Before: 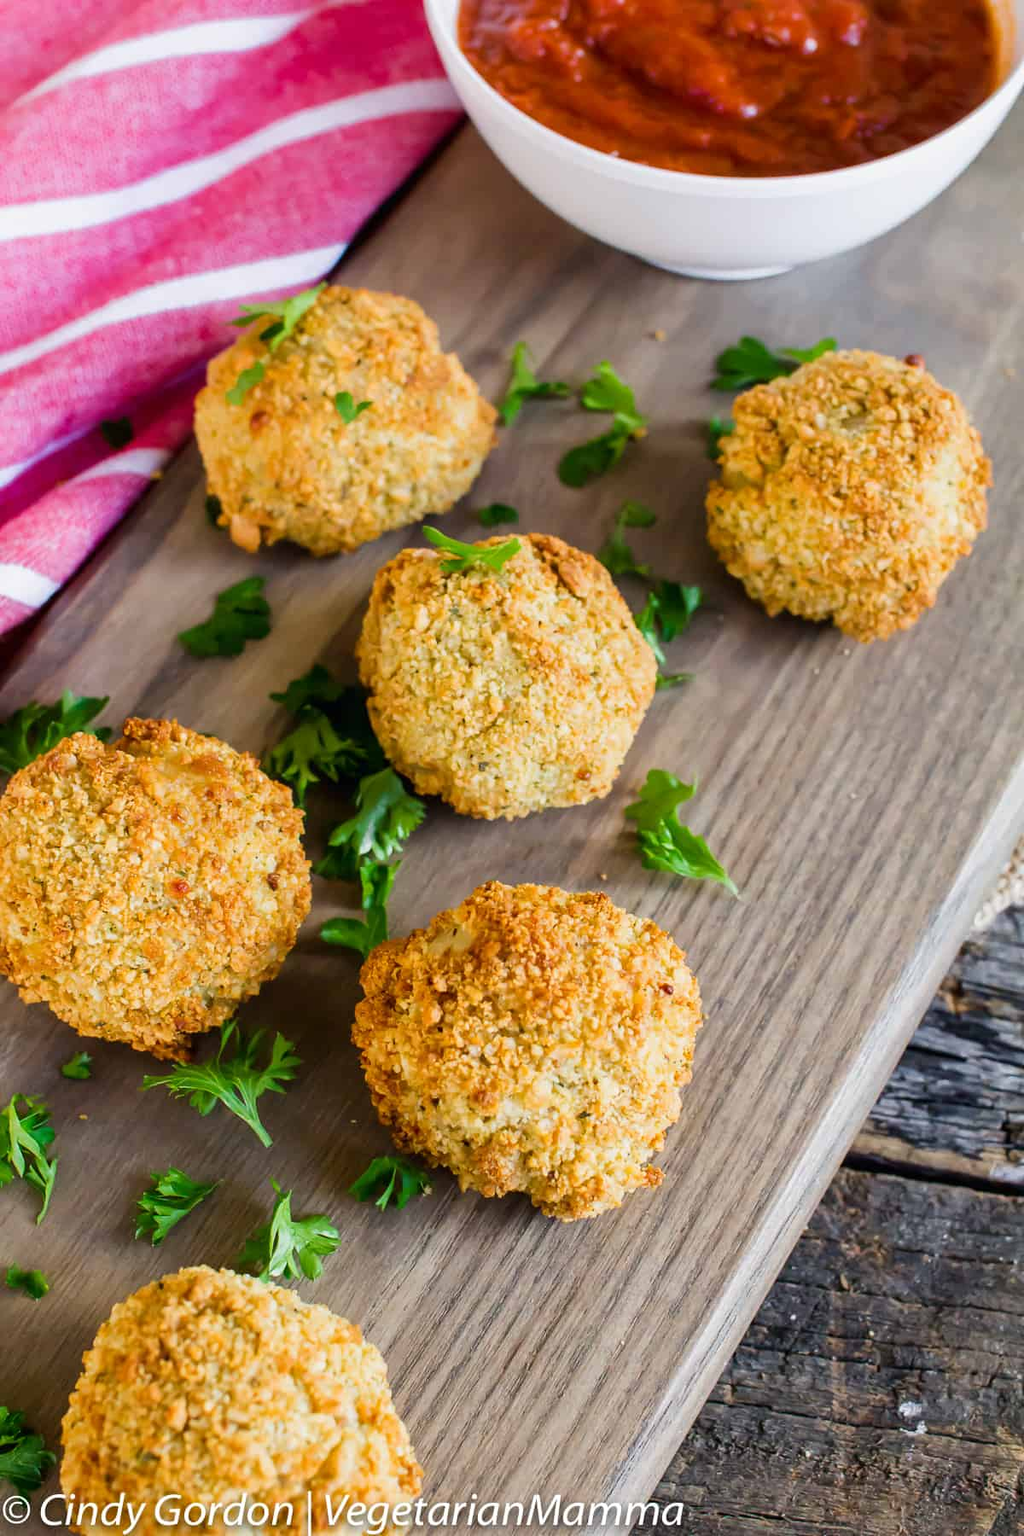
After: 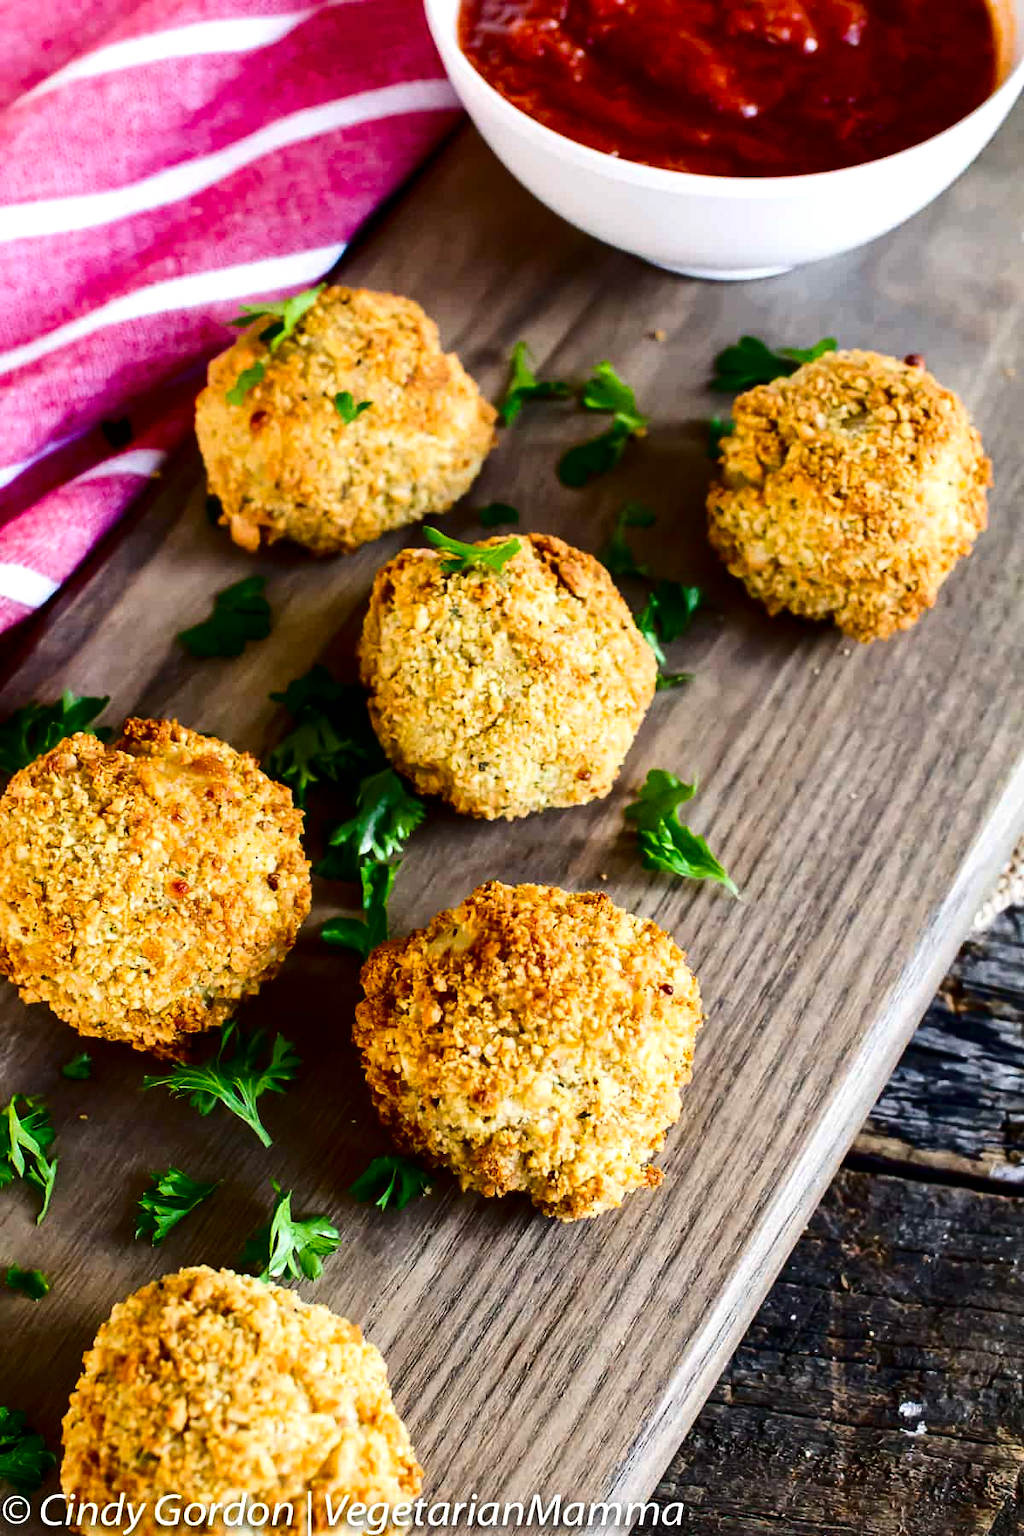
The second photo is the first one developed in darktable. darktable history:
contrast brightness saturation: contrast 0.19, brightness -0.24, saturation 0.11
tone equalizer: -8 EV -0.417 EV, -7 EV -0.389 EV, -6 EV -0.333 EV, -5 EV -0.222 EV, -3 EV 0.222 EV, -2 EV 0.333 EV, -1 EV 0.389 EV, +0 EV 0.417 EV, edges refinement/feathering 500, mask exposure compensation -1.57 EV, preserve details no
